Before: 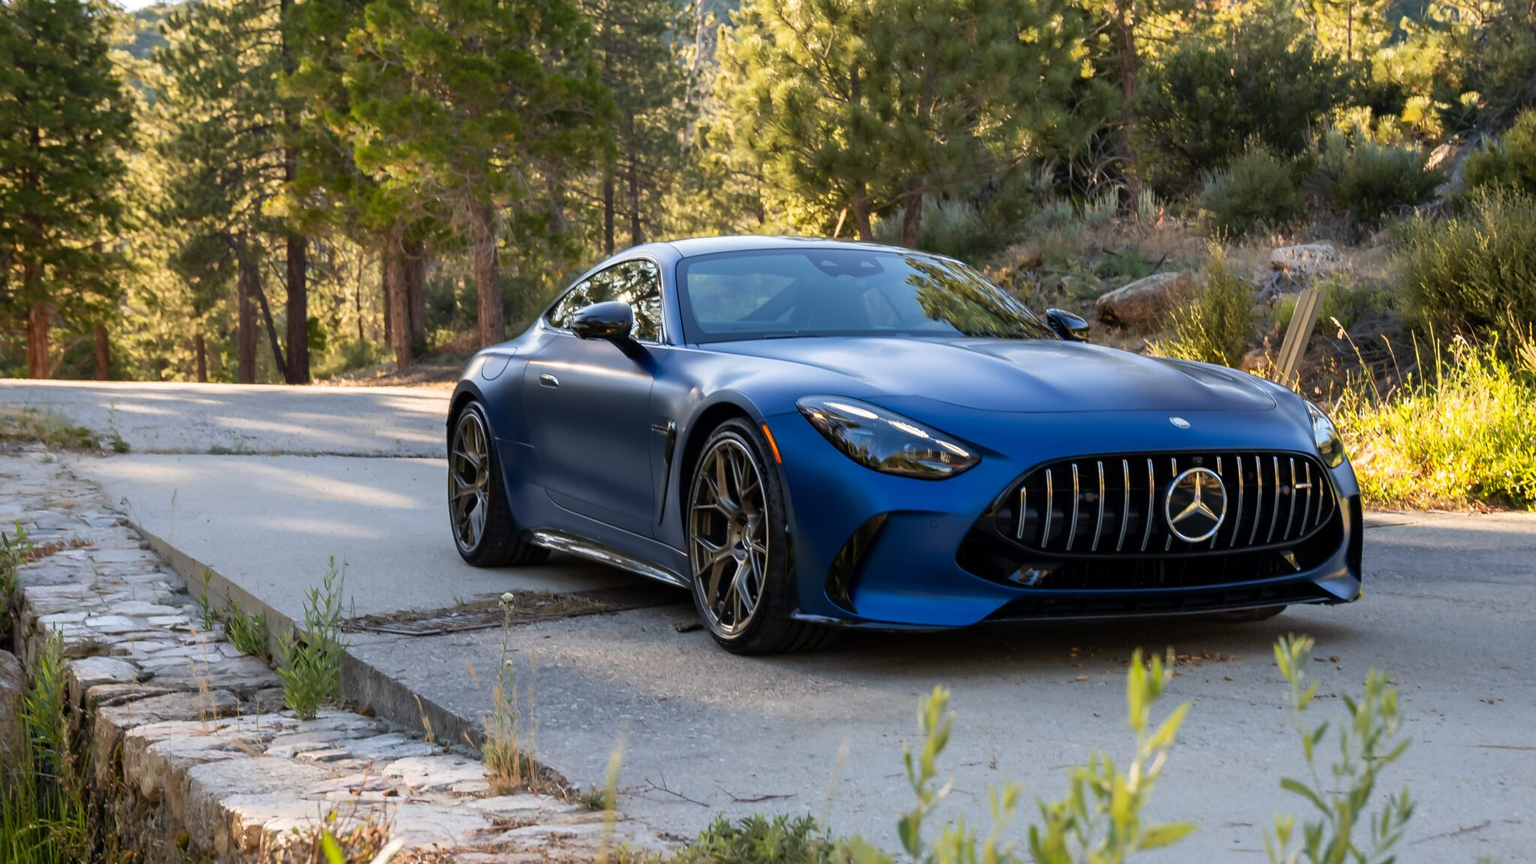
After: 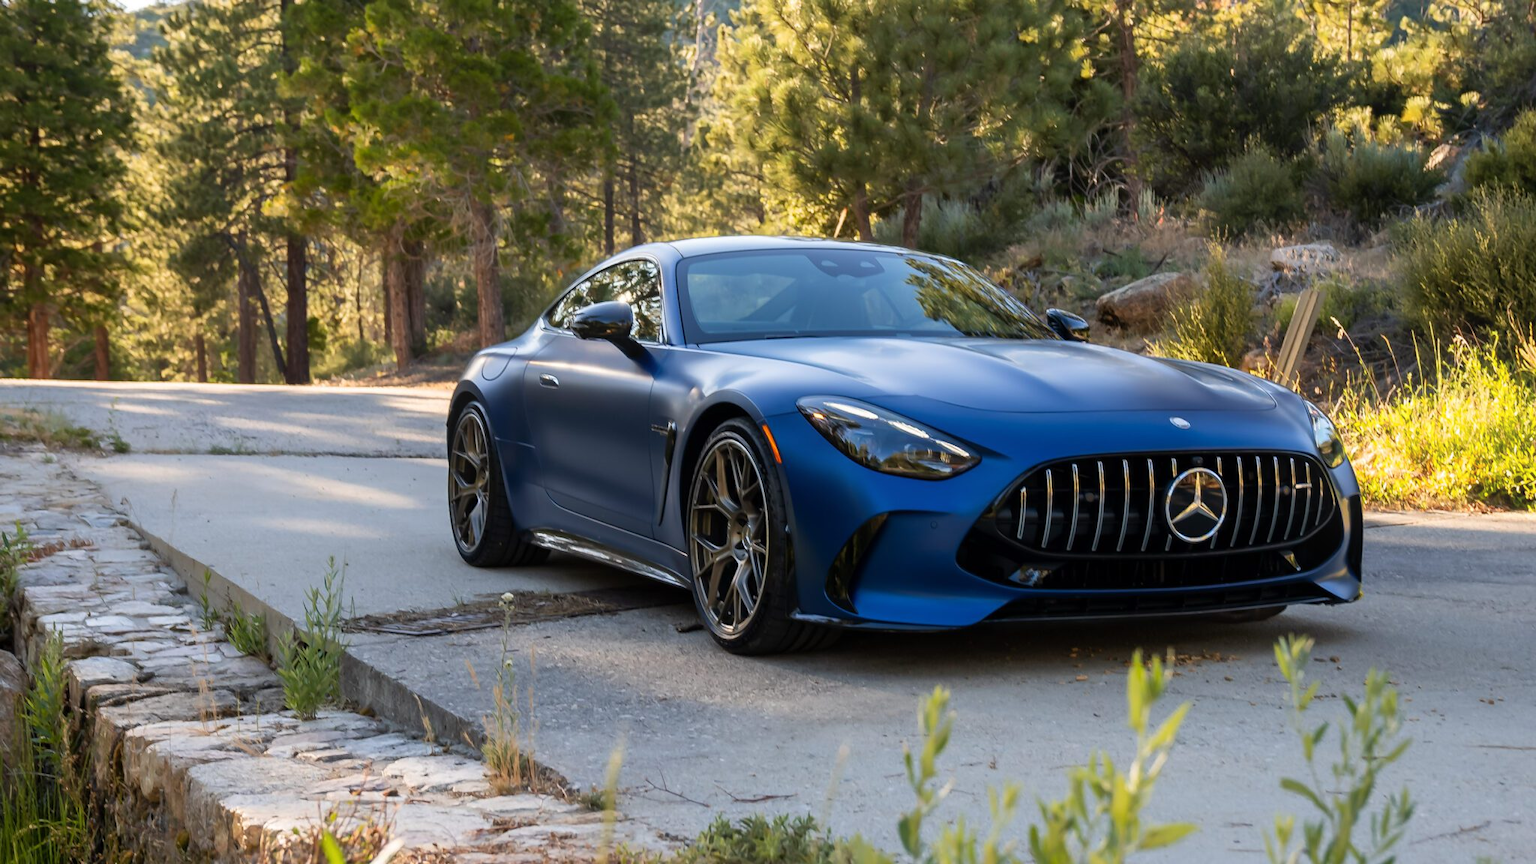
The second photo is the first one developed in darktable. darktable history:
bloom: size 15%, threshold 97%, strength 7%
white balance: emerald 1
